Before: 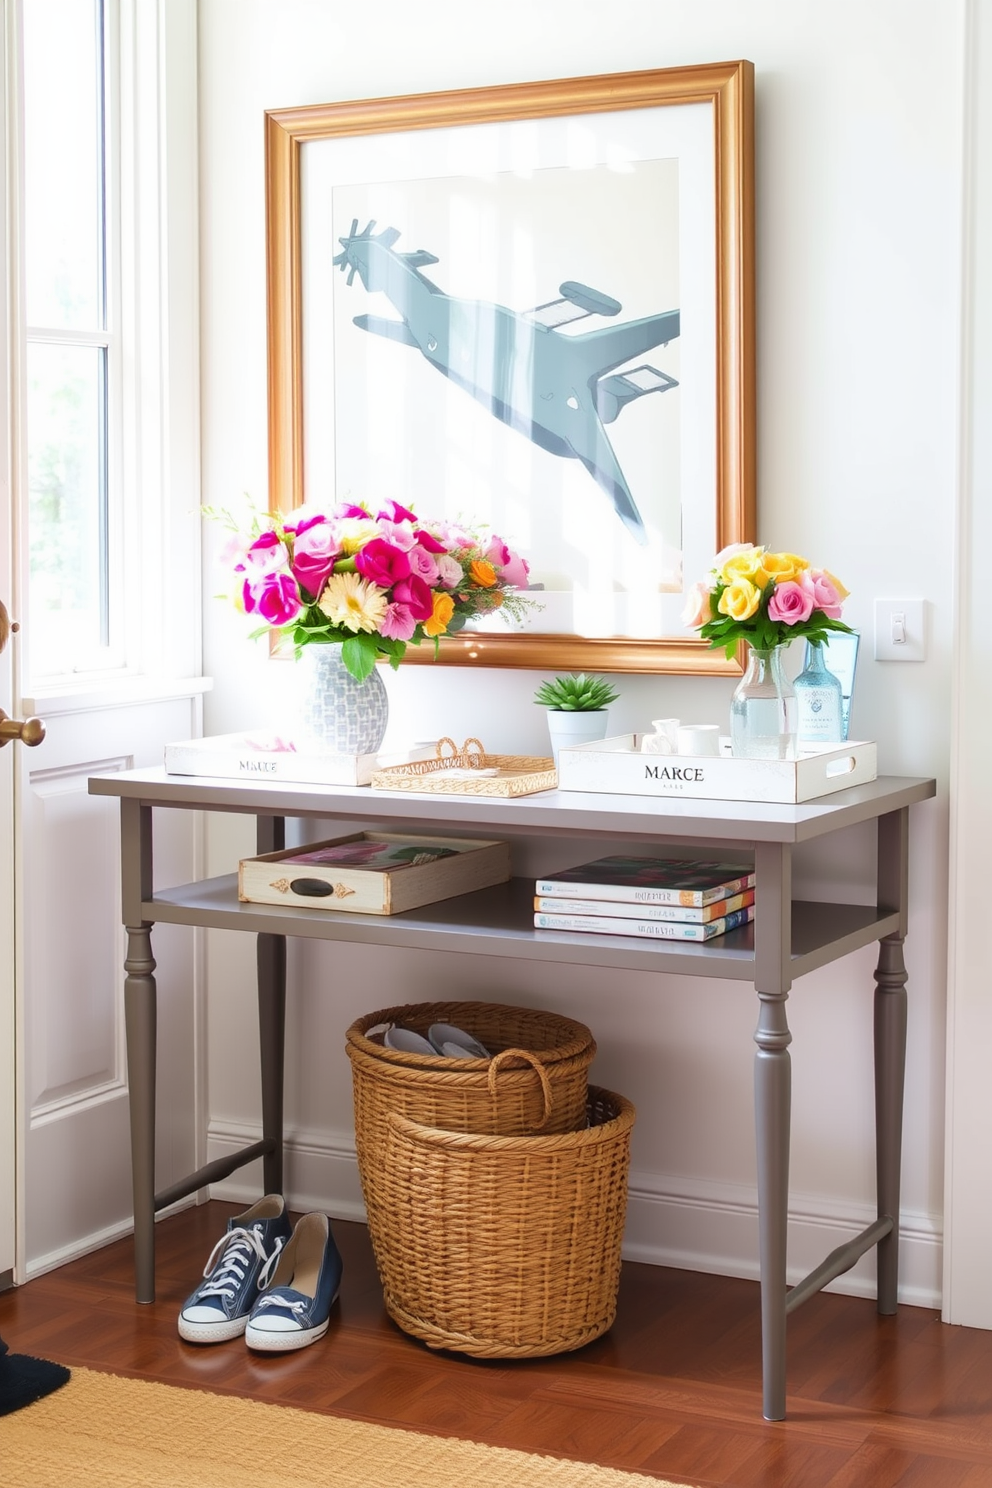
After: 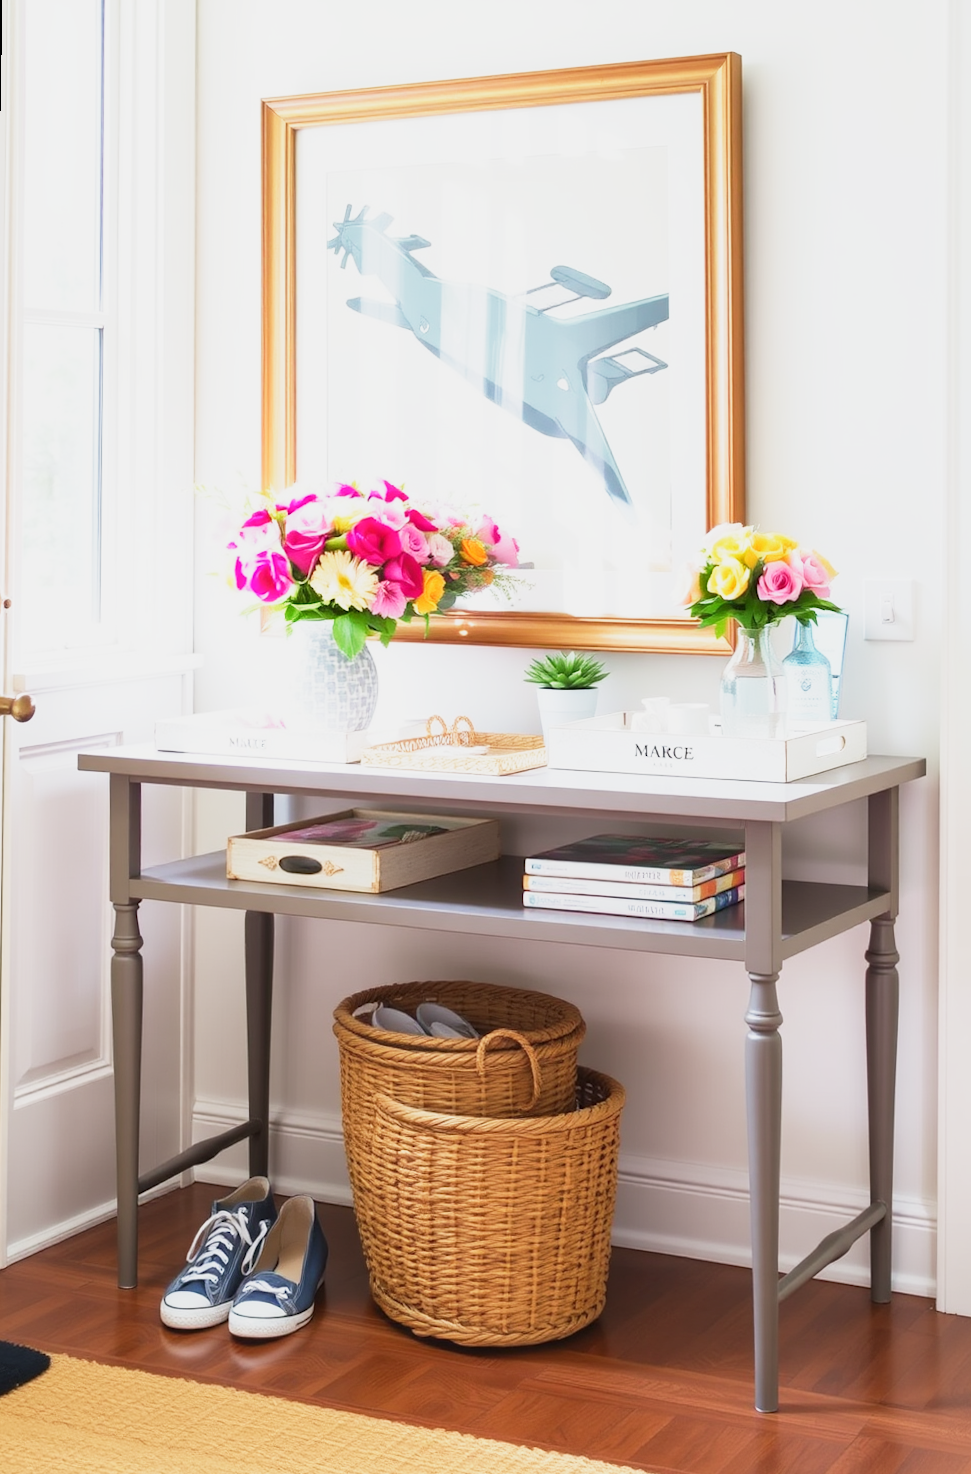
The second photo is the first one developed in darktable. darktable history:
base curve: curves: ch0 [(0, 0) (0.088, 0.125) (0.176, 0.251) (0.354, 0.501) (0.613, 0.749) (1, 0.877)], preserve colors none
rotate and perspective: rotation 0.226°, lens shift (vertical) -0.042, crop left 0.023, crop right 0.982, crop top 0.006, crop bottom 0.994
